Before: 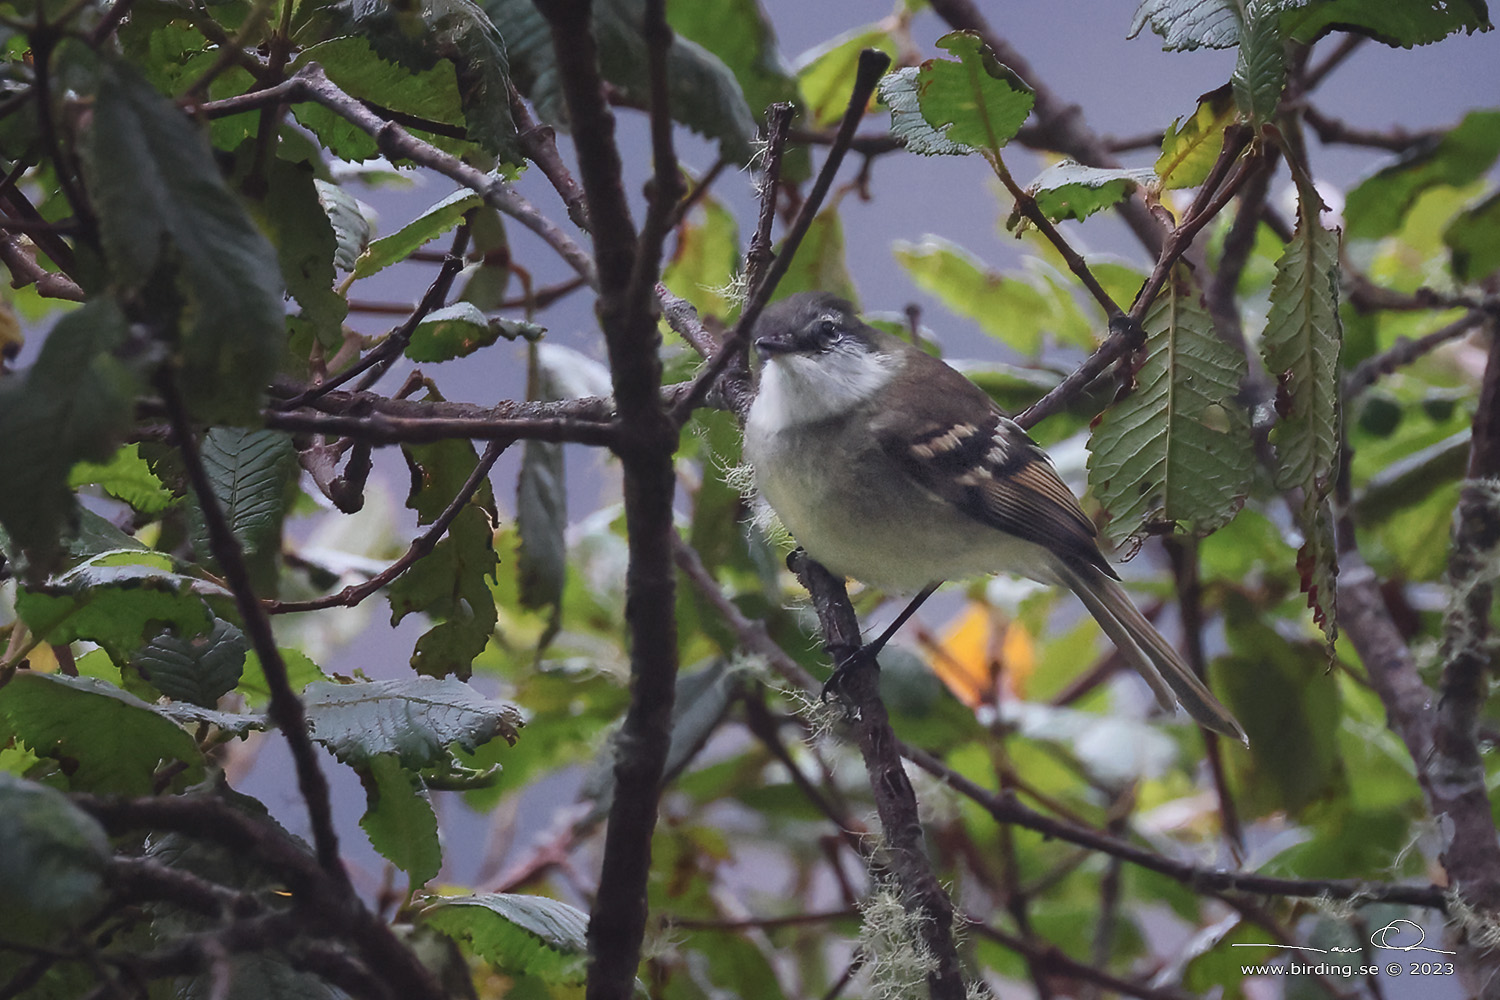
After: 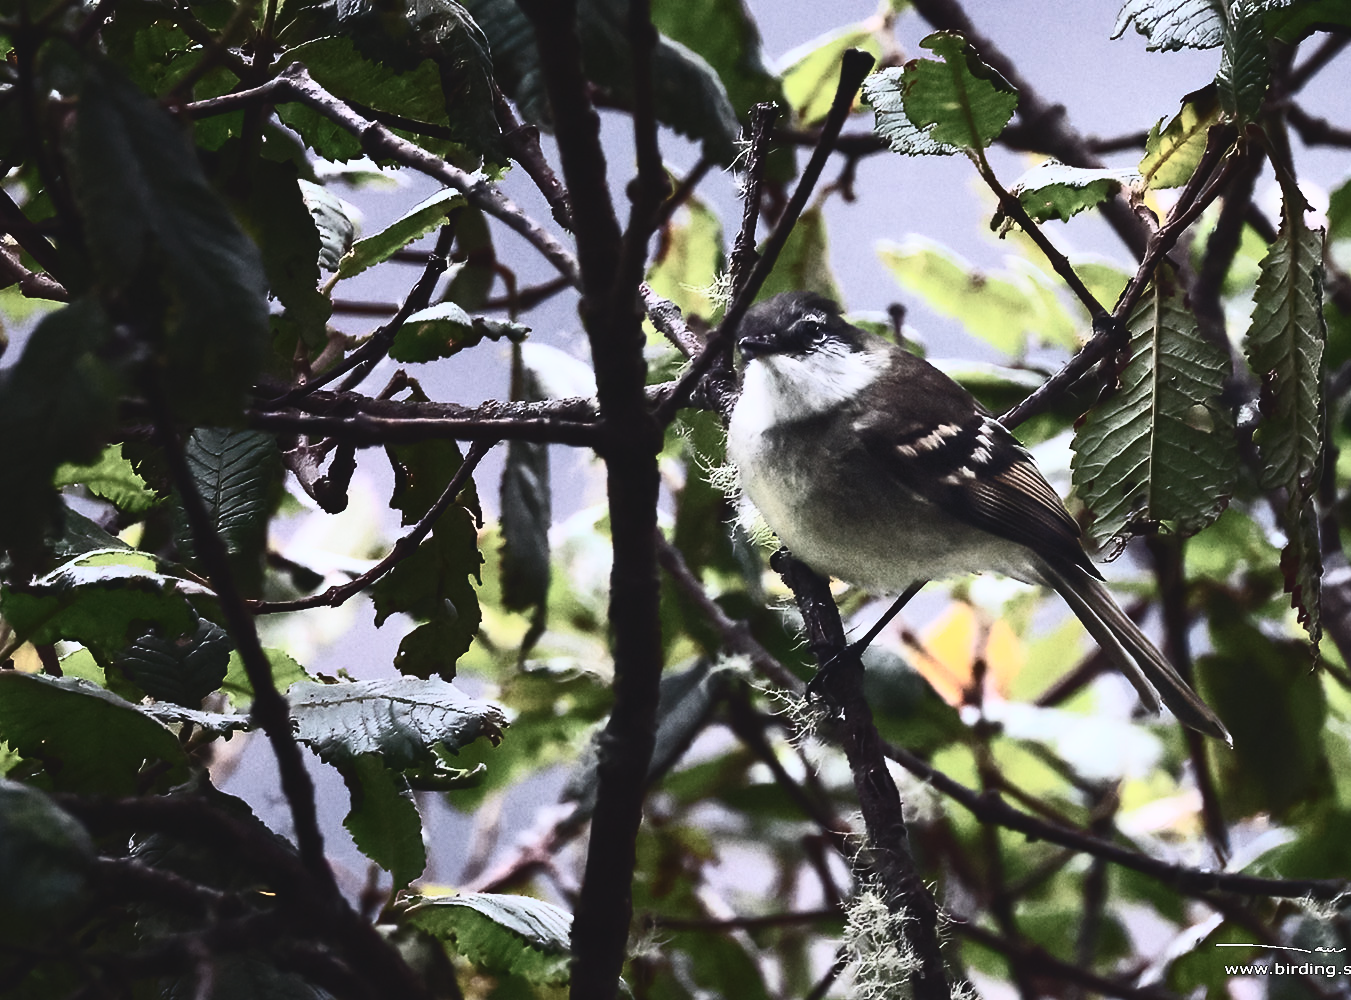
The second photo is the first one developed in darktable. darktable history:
crop and rotate: left 1.088%, right 8.807%
contrast brightness saturation: contrast 0.93, brightness 0.2
exposure: black level correction -0.025, exposure -0.117 EV, compensate highlight preservation false
